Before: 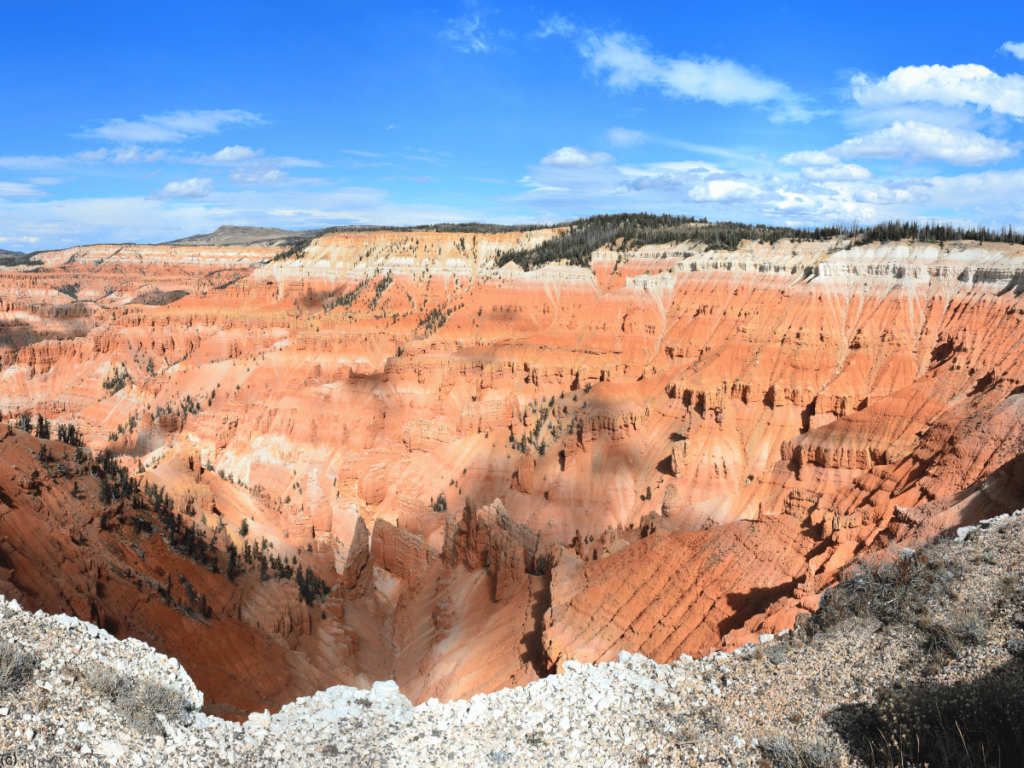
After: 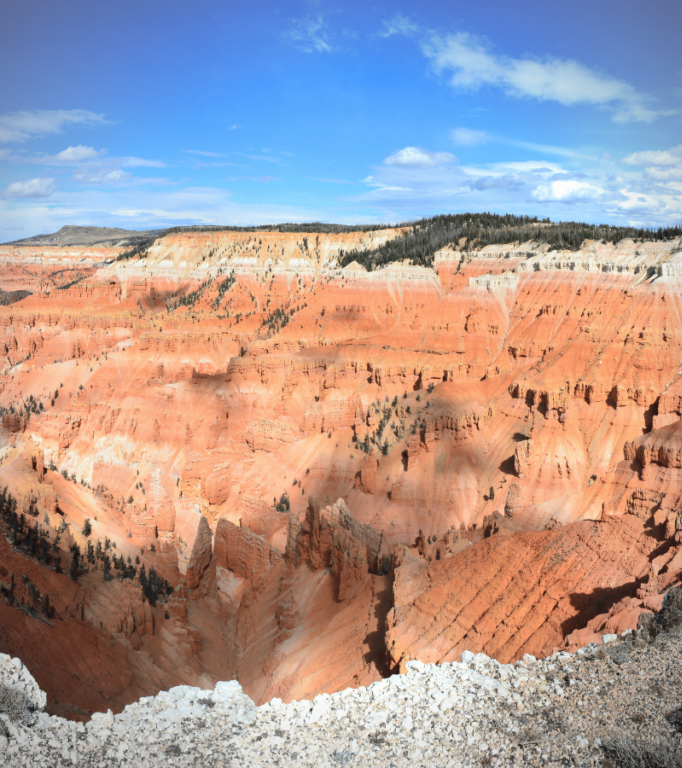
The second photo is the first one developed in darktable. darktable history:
vignetting: on, module defaults
crop: left 15.419%, right 17.914%
